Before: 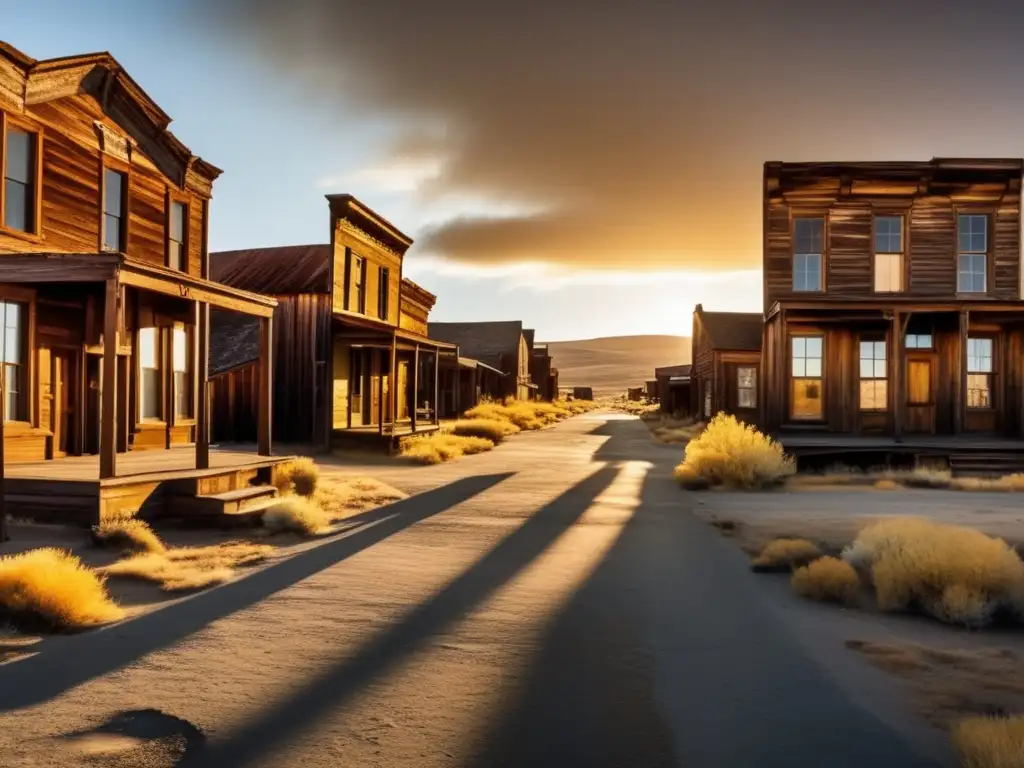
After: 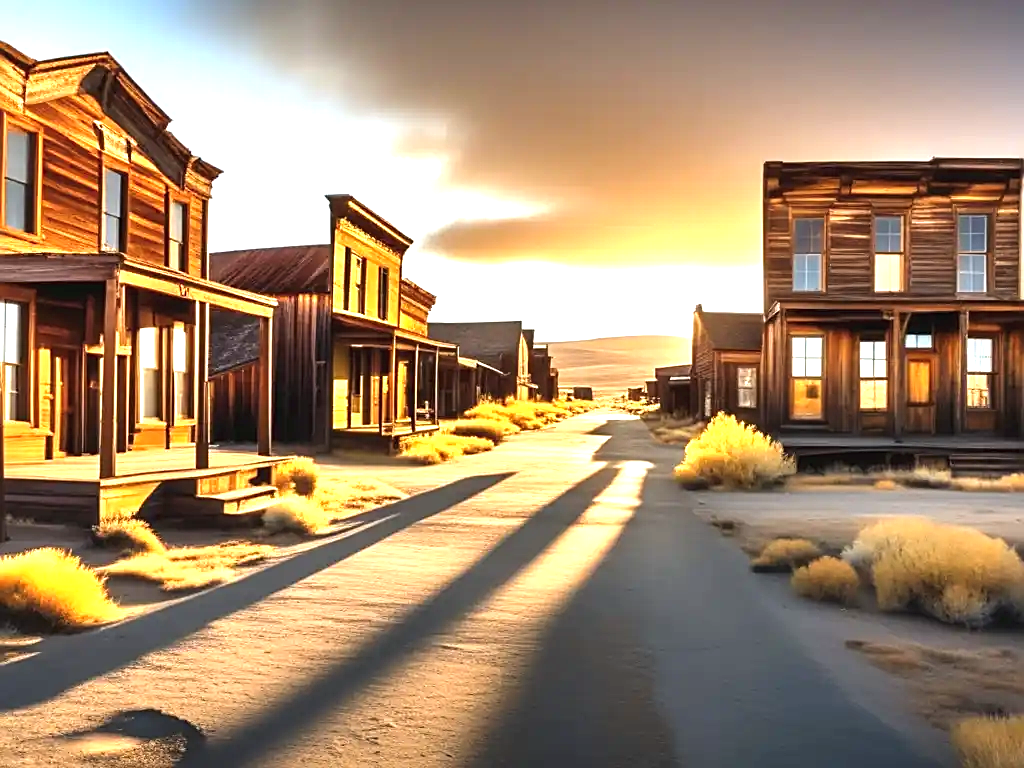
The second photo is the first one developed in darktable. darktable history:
exposure: black level correction -0.002, exposure 1.328 EV, compensate exposure bias true, compensate highlight preservation false
sharpen: on, module defaults
